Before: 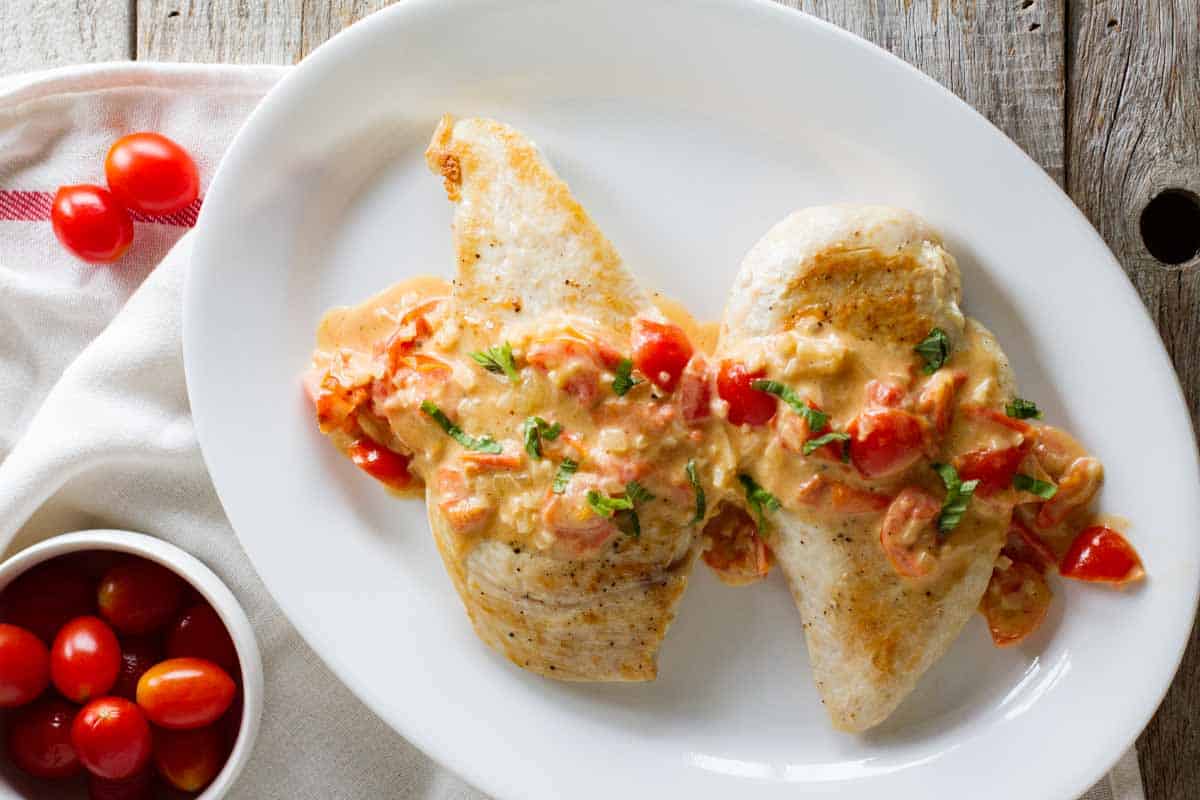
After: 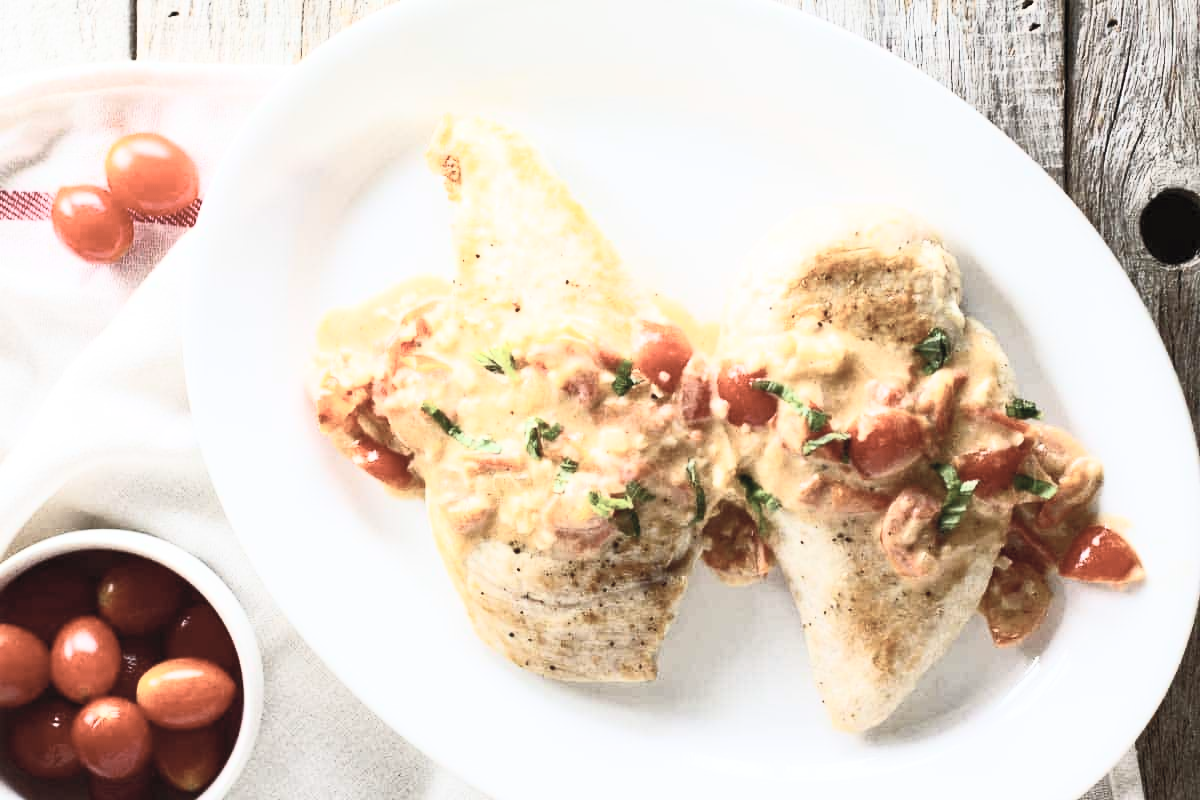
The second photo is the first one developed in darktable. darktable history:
contrast brightness saturation: contrast 0.556, brightness 0.575, saturation -0.35
